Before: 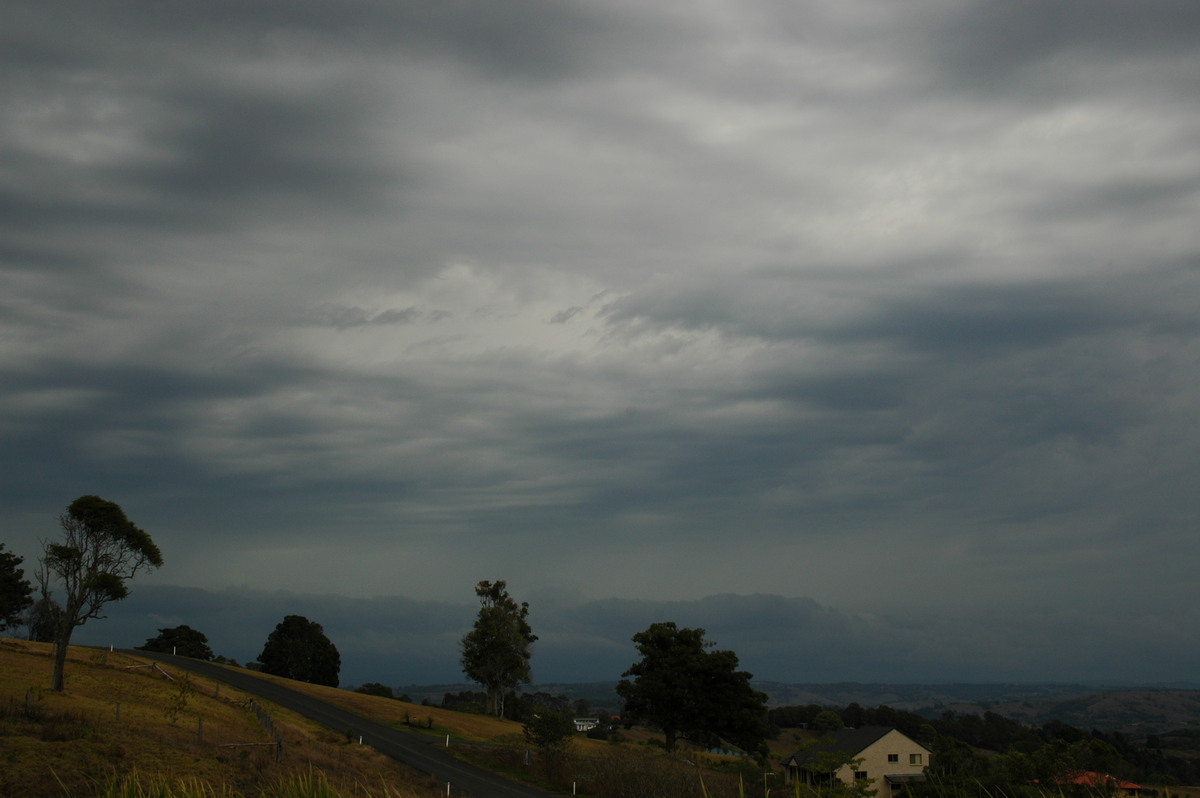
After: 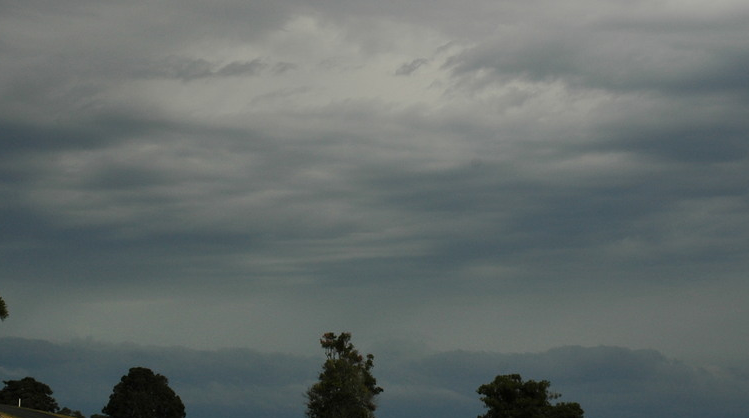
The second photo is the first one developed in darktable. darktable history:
shadows and highlights: low approximation 0.01, soften with gaussian
crop: left 12.936%, top 31.14%, right 24.619%, bottom 15.817%
